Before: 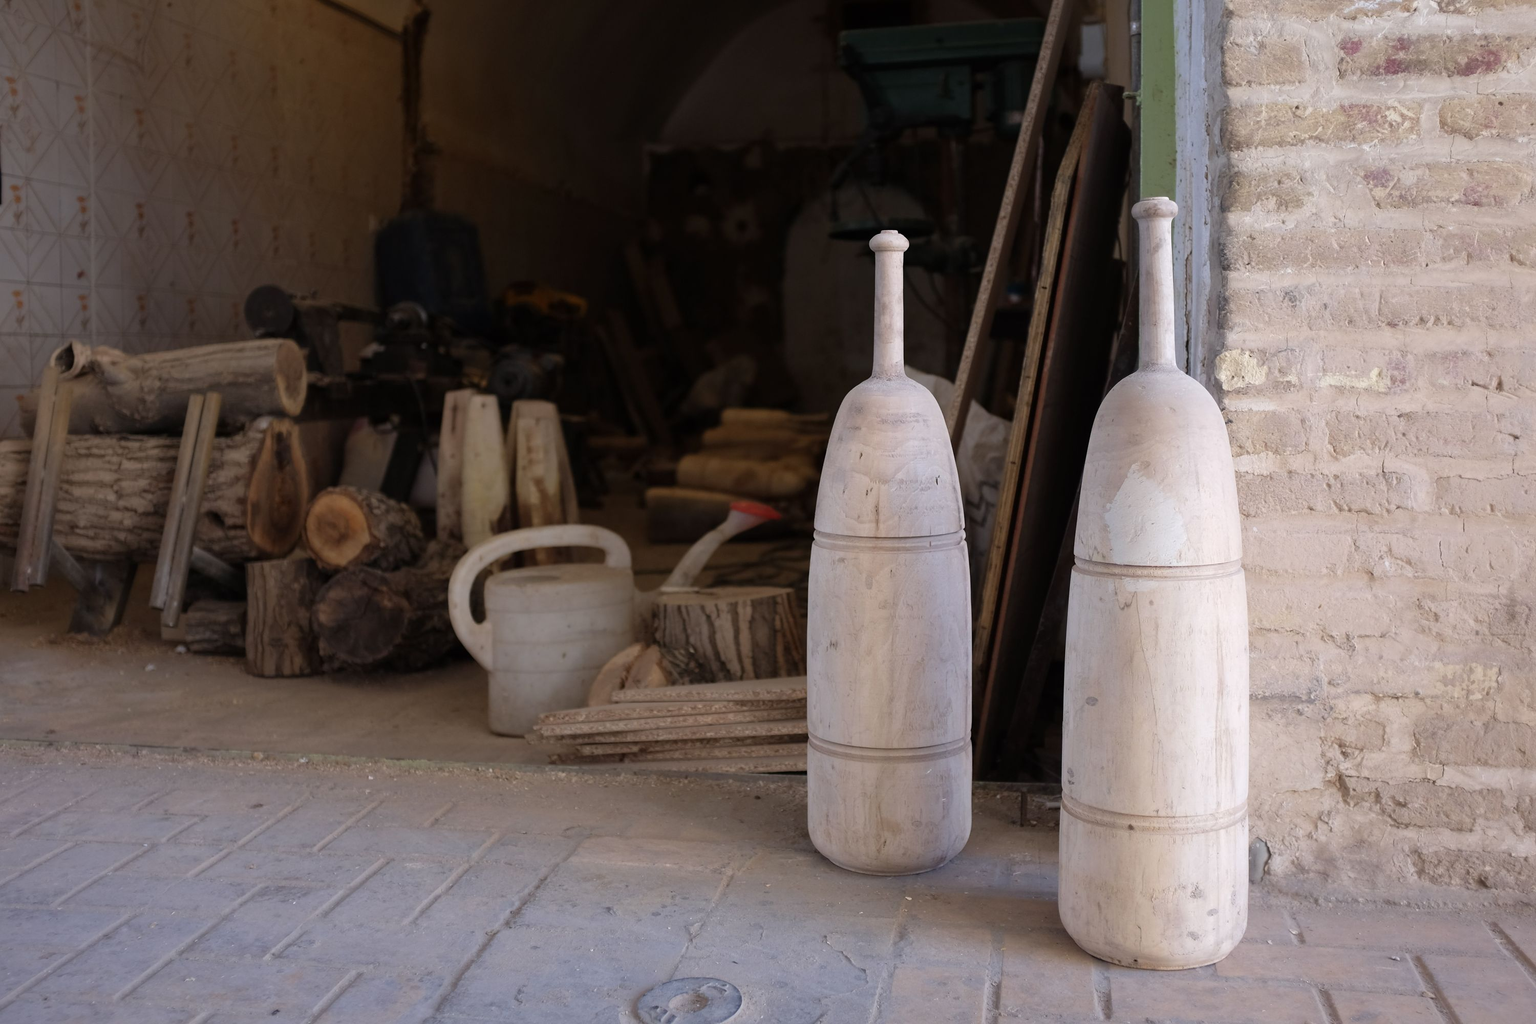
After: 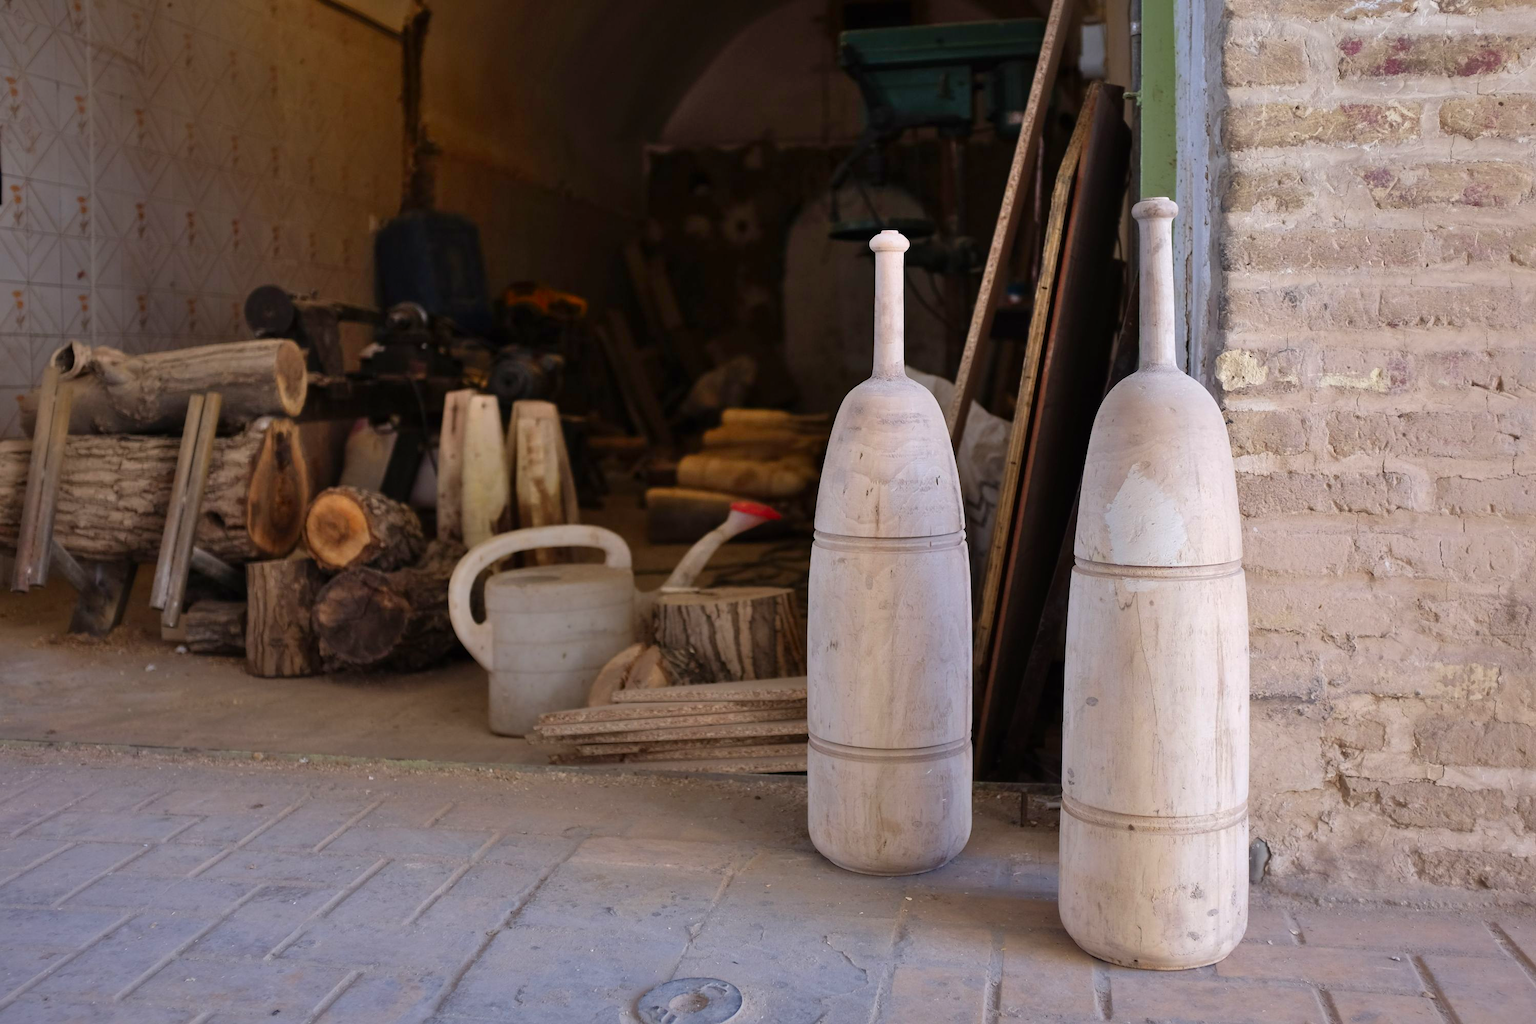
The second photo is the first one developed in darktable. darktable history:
contrast brightness saturation: contrast 0.089, saturation 0.271
shadows and highlights: low approximation 0.01, soften with gaussian
